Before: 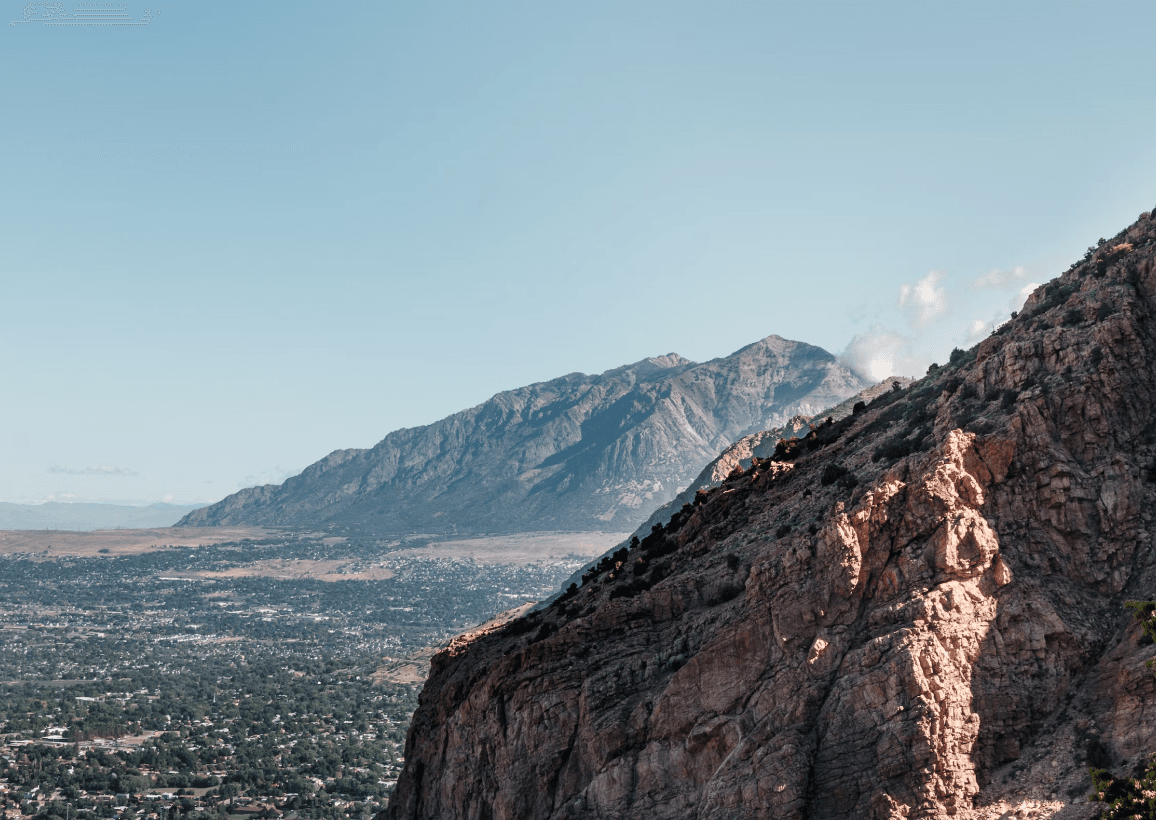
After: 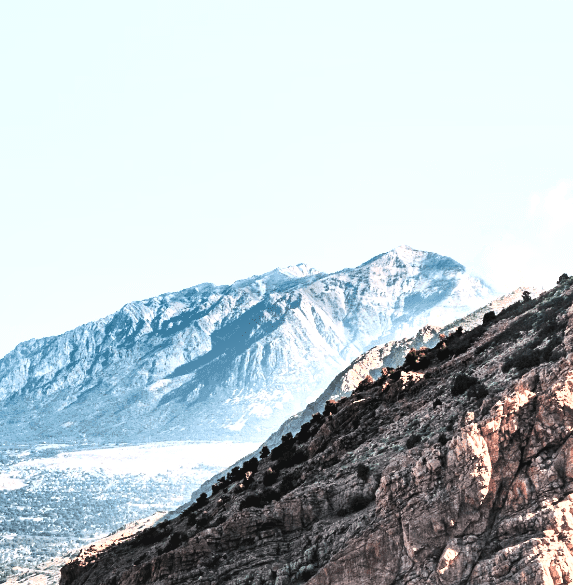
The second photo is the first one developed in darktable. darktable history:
crop: left 32.075%, top 10.976%, right 18.355%, bottom 17.596%
exposure: black level correction -0.028, compensate highlight preservation false
shadows and highlights: shadows 5, soften with gaussian
local contrast: mode bilateral grid, contrast 25, coarseness 50, detail 123%, midtone range 0.2
rgb levels: levels [[0.01, 0.419, 0.839], [0, 0.5, 1], [0, 0.5, 1]]
rgb curve: curves: ch0 [(0, 0) (0.21, 0.15) (0.24, 0.21) (0.5, 0.75) (0.75, 0.96) (0.89, 0.99) (1, 1)]; ch1 [(0, 0.02) (0.21, 0.13) (0.25, 0.2) (0.5, 0.67) (0.75, 0.9) (0.89, 0.97) (1, 1)]; ch2 [(0, 0.02) (0.21, 0.13) (0.25, 0.2) (0.5, 0.67) (0.75, 0.9) (0.89, 0.97) (1, 1)], compensate middle gray true
